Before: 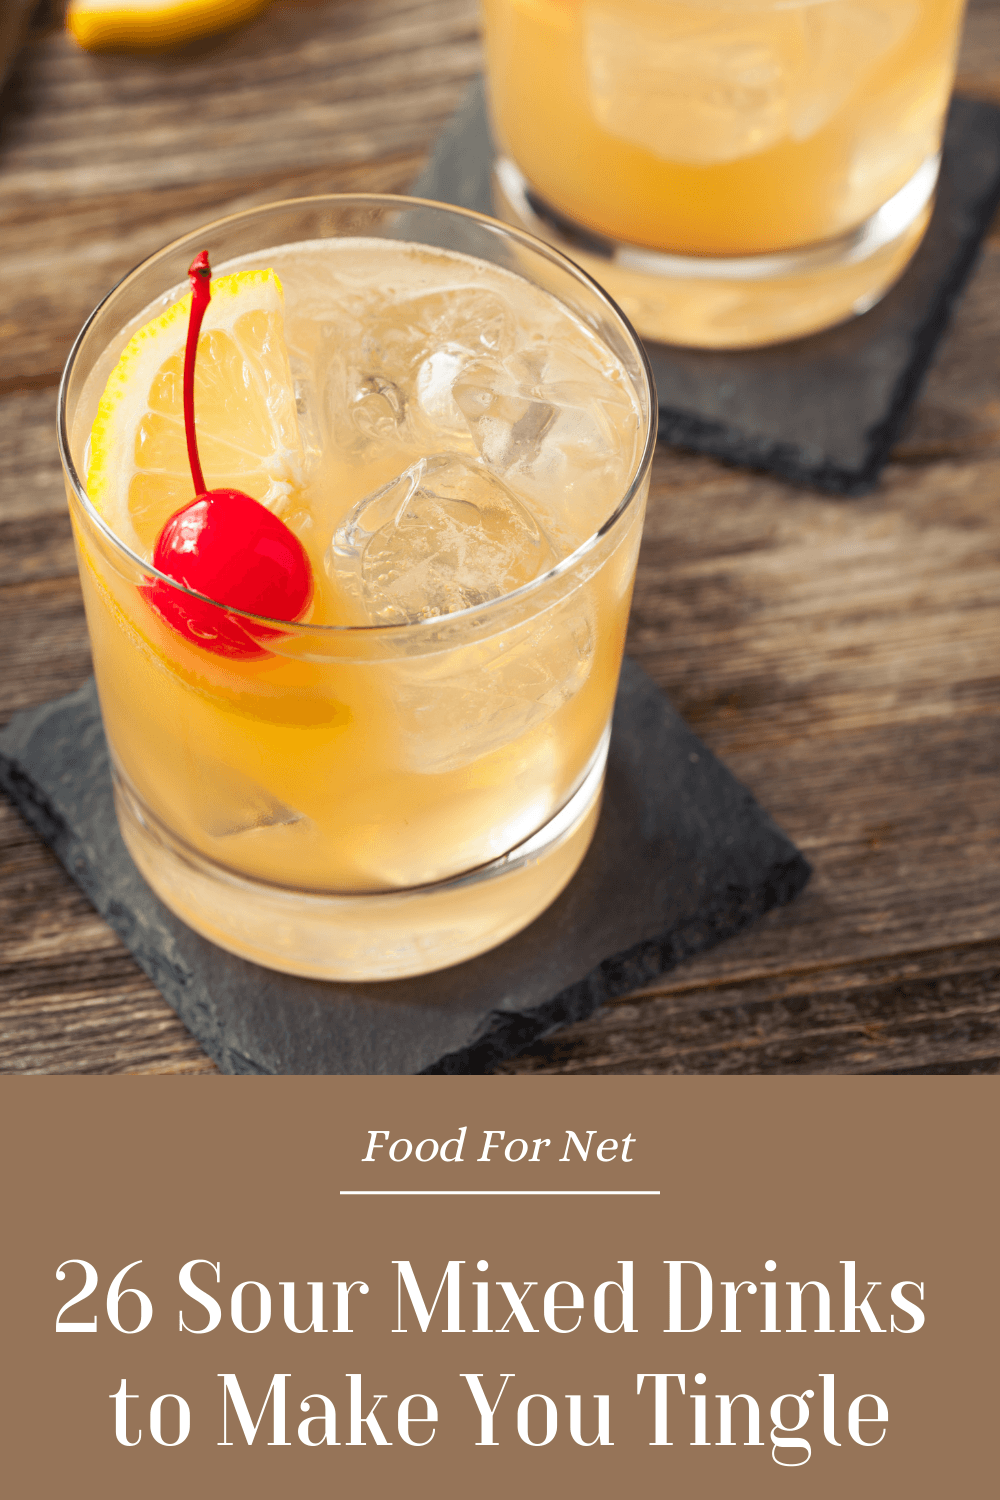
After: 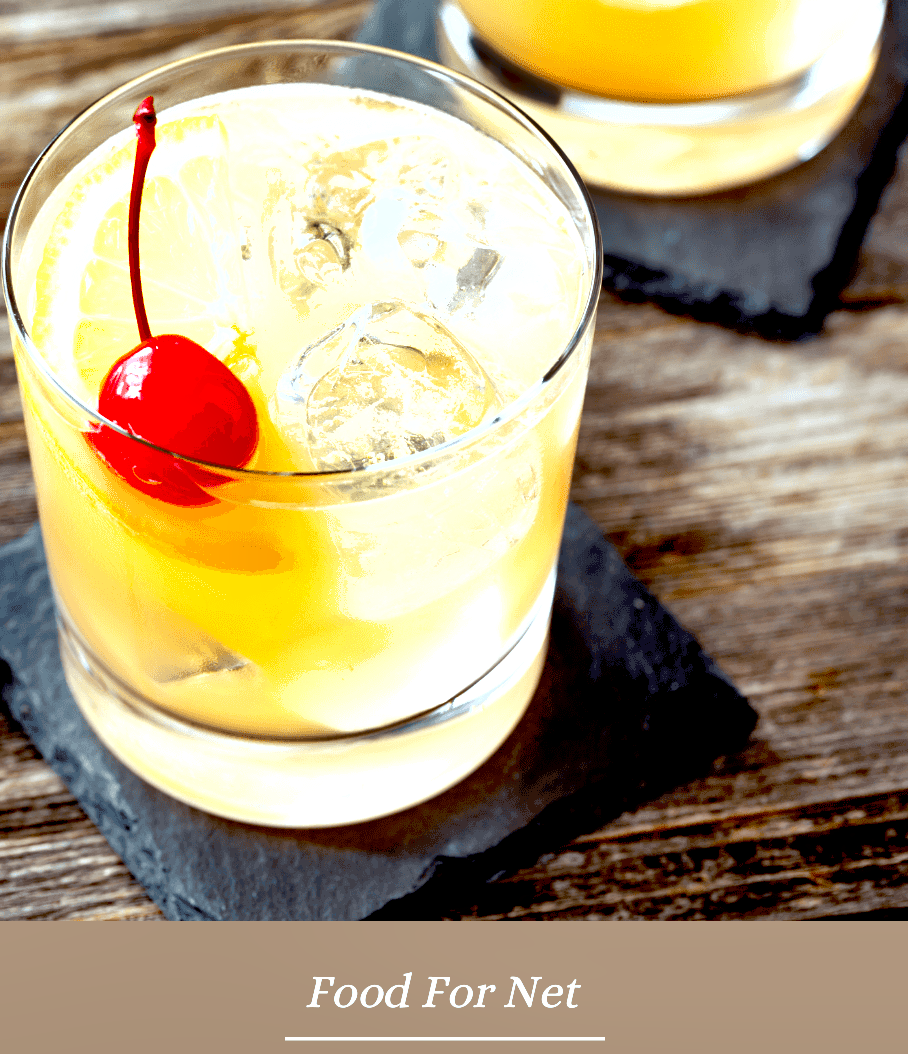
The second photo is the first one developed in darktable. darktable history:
exposure: black level correction 0.035, exposure 0.9 EV, compensate highlight preservation false
crop: left 5.596%, top 10.314%, right 3.534%, bottom 19.395%
shadows and highlights: soften with gaussian
color calibration: x 0.396, y 0.386, temperature 3669 K
tone equalizer: on, module defaults
